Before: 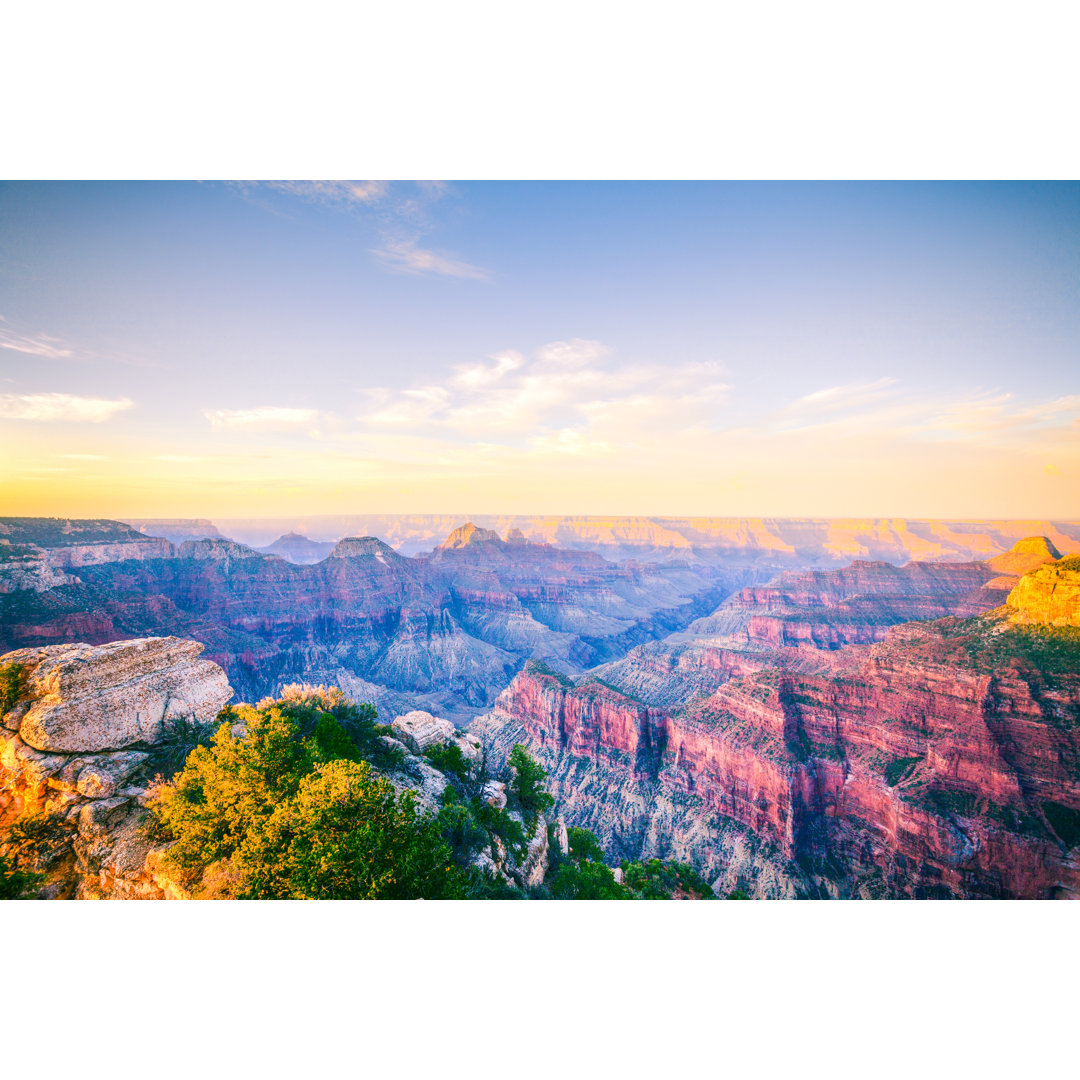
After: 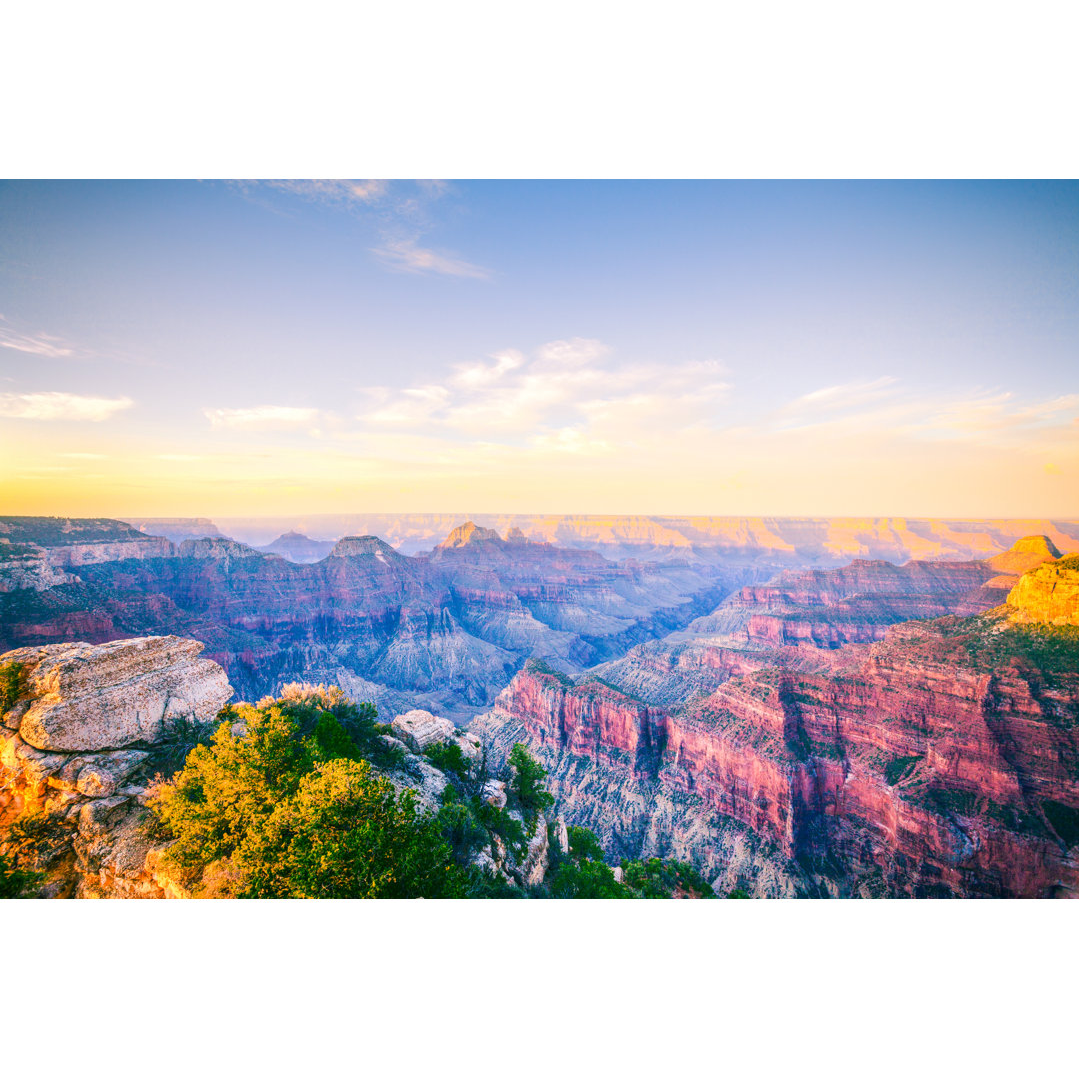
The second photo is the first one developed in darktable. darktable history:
exposure: compensate highlight preservation false
crop: top 0.14%, bottom 0.099%
